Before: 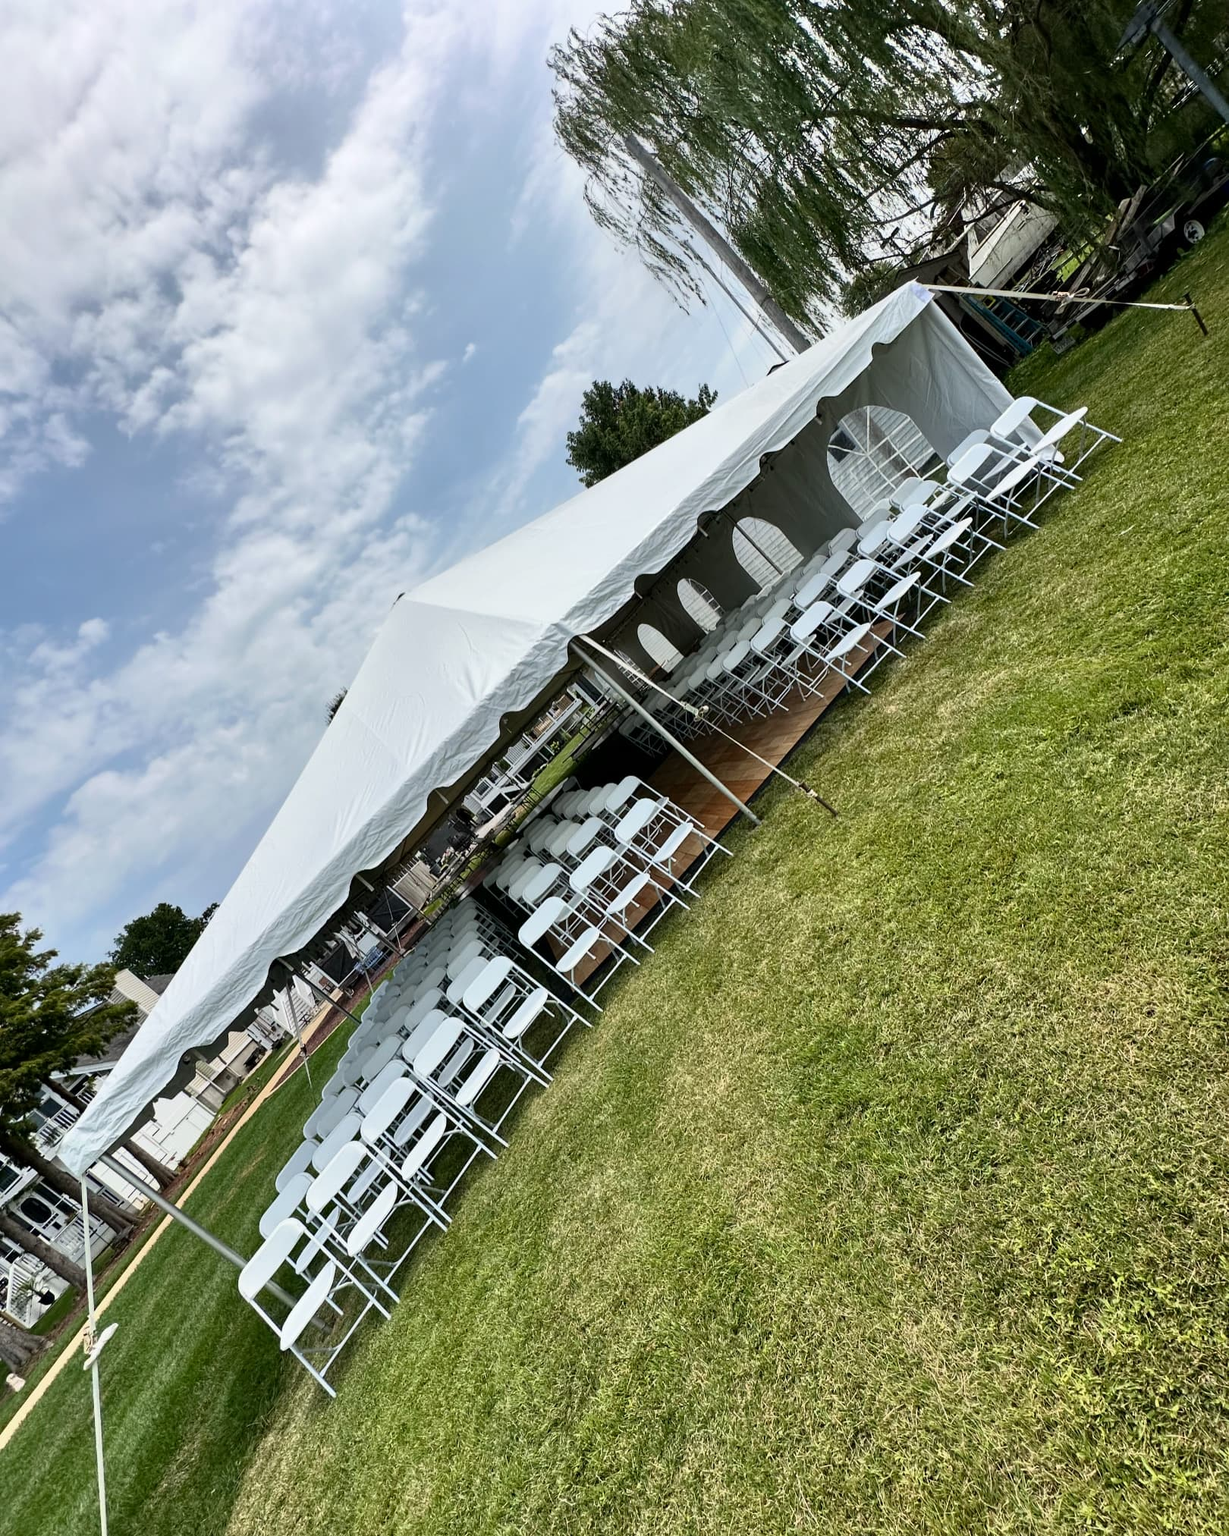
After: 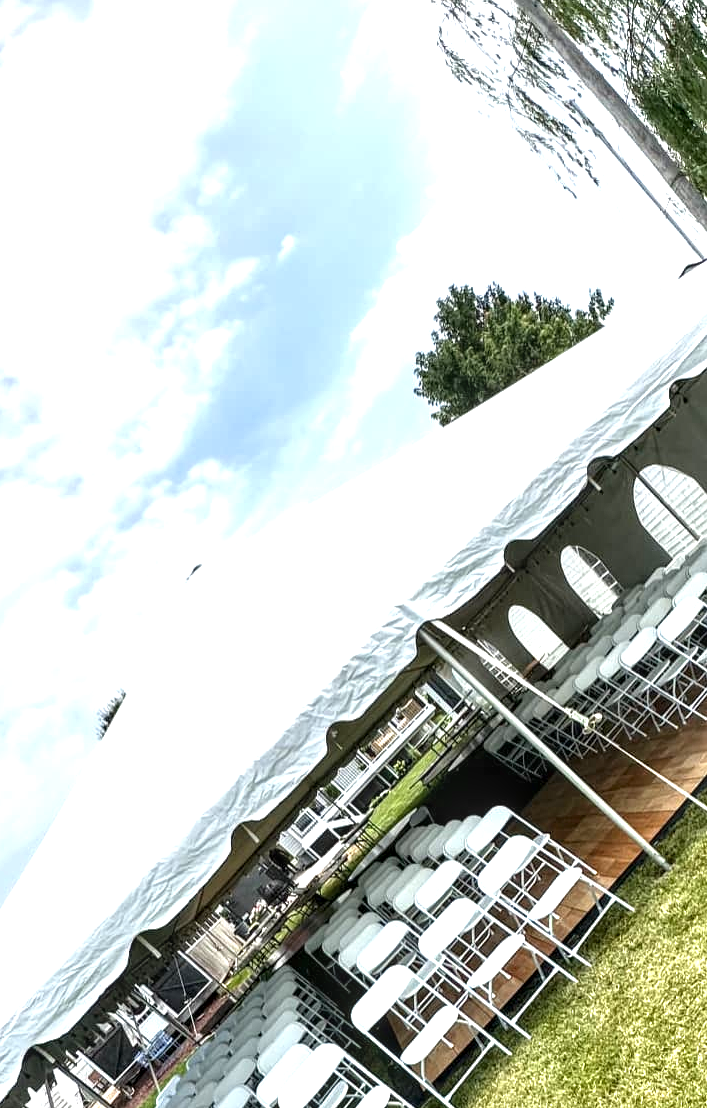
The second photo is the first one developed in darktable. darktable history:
crop: left 20.534%, top 10.759%, right 35.792%, bottom 34.479%
local contrast: detail 140%
exposure: black level correction 0, exposure 1.102 EV, compensate exposure bias true, compensate highlight preservation false
